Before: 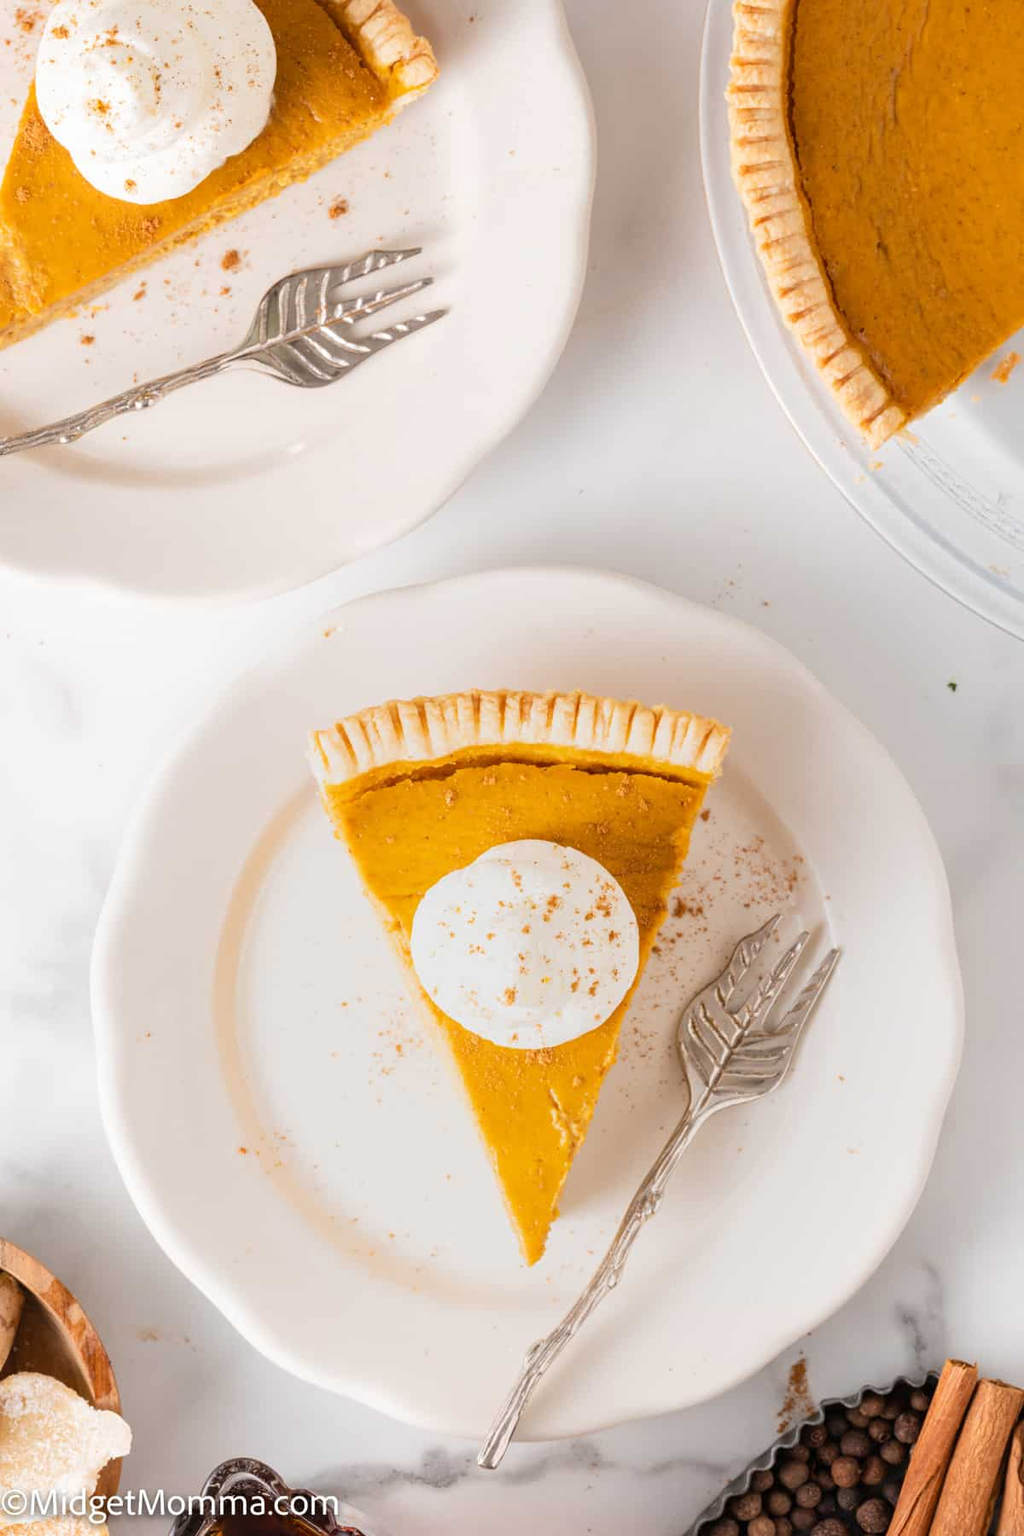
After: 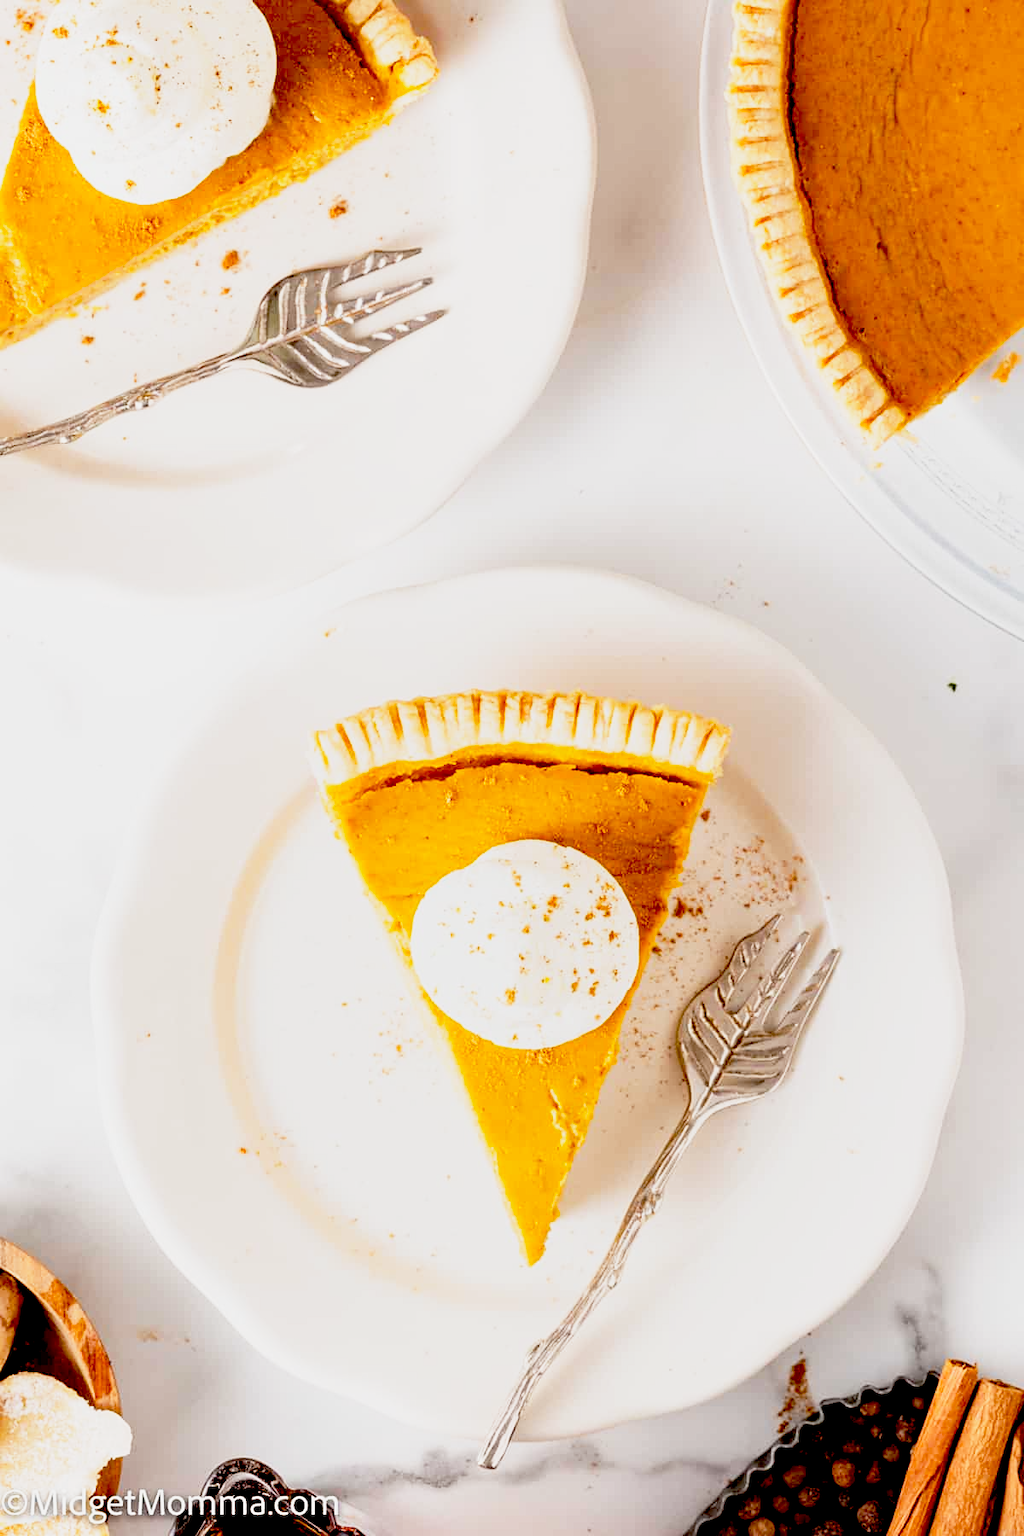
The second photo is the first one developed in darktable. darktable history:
sharpen: amount 0.204
exposure: black level correction 0.057, compensate exposure bias true, compensate highlight preservation false
base curve: curves: ch0 [(0, 0) (0.088, 0.125) (0.176, 0.251) (0.354, 0.501) (0.613, 0.749) (1, 0.877)], preserve colors none
